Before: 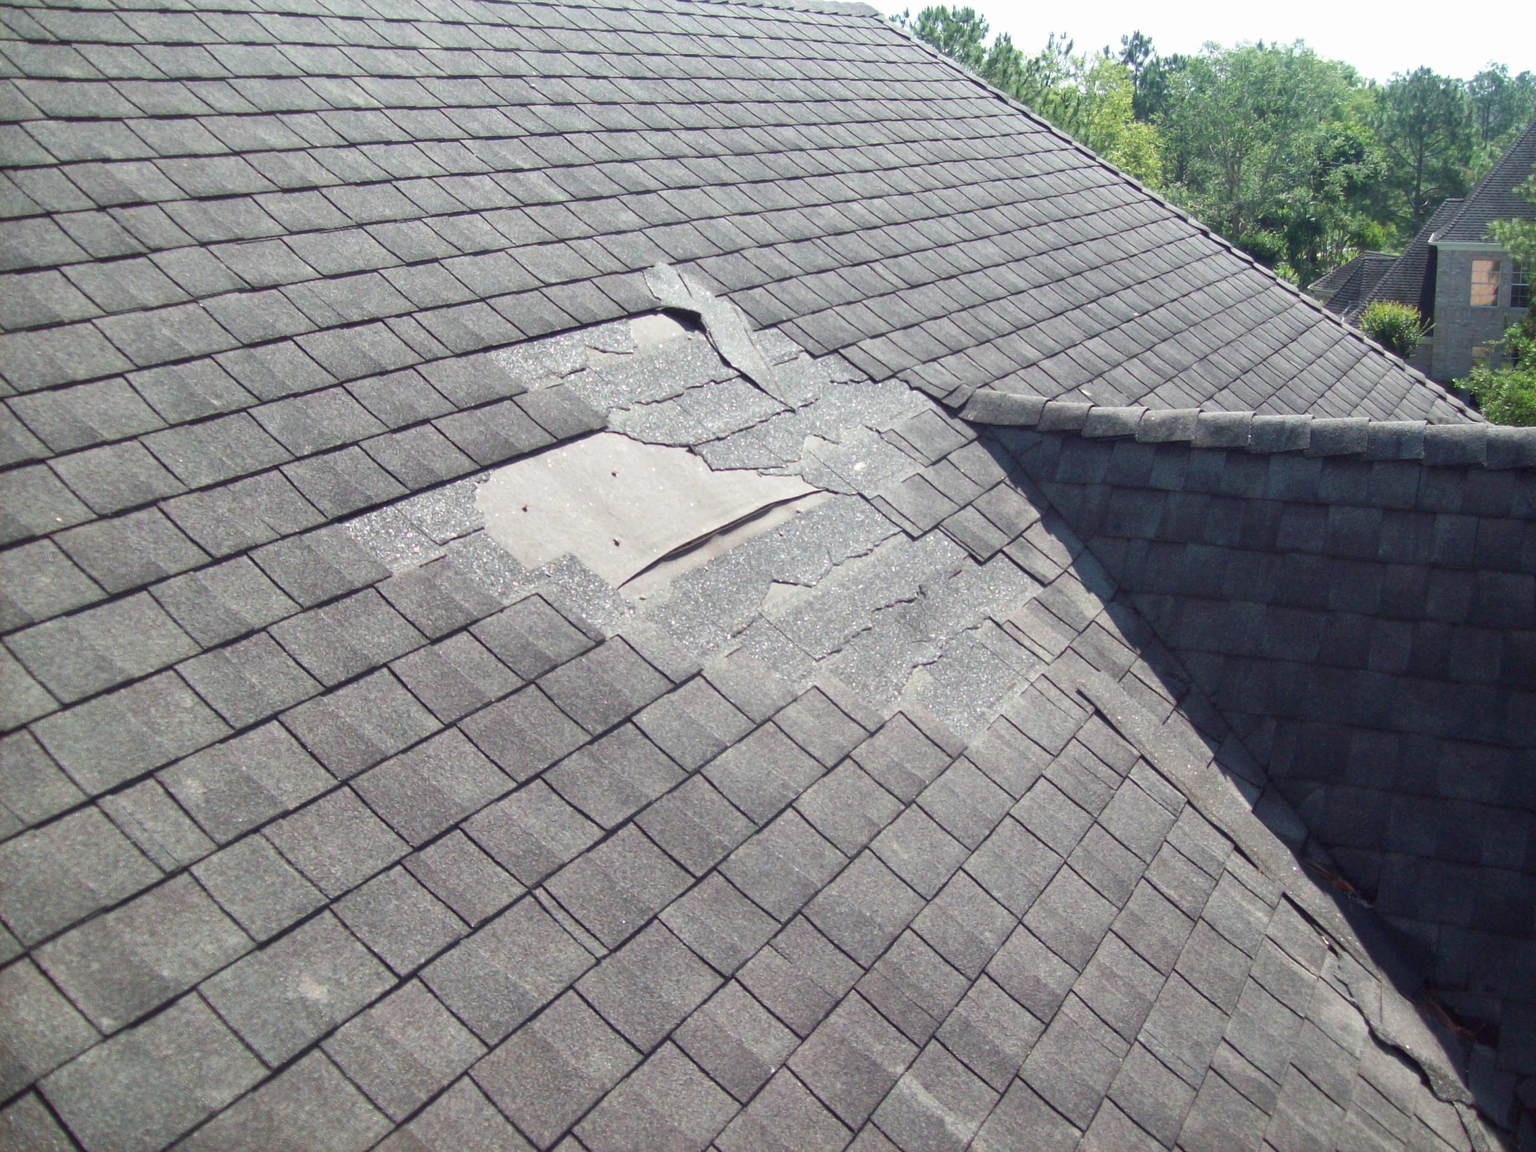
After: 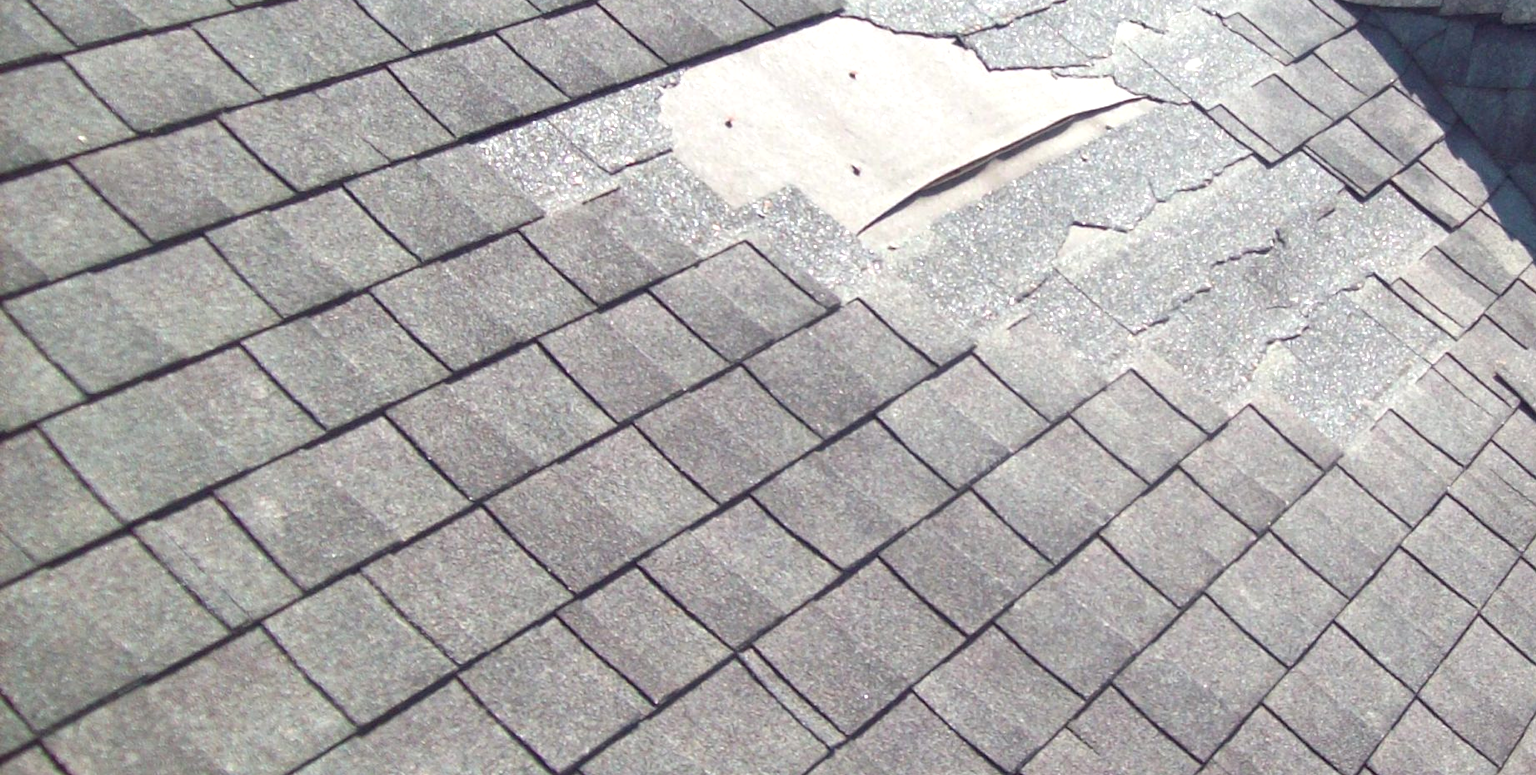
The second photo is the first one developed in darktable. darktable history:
crop: top 36.498%, right 27.964%, bottom 14.995%
exposure: black level correction 0.001, exposure 0.5 EV, compensate exposure bias true, compensate highlight preservation false
color calibration: illuminant same as pipeline (D50), adaptation none (bypass), gamut compression 1.72
